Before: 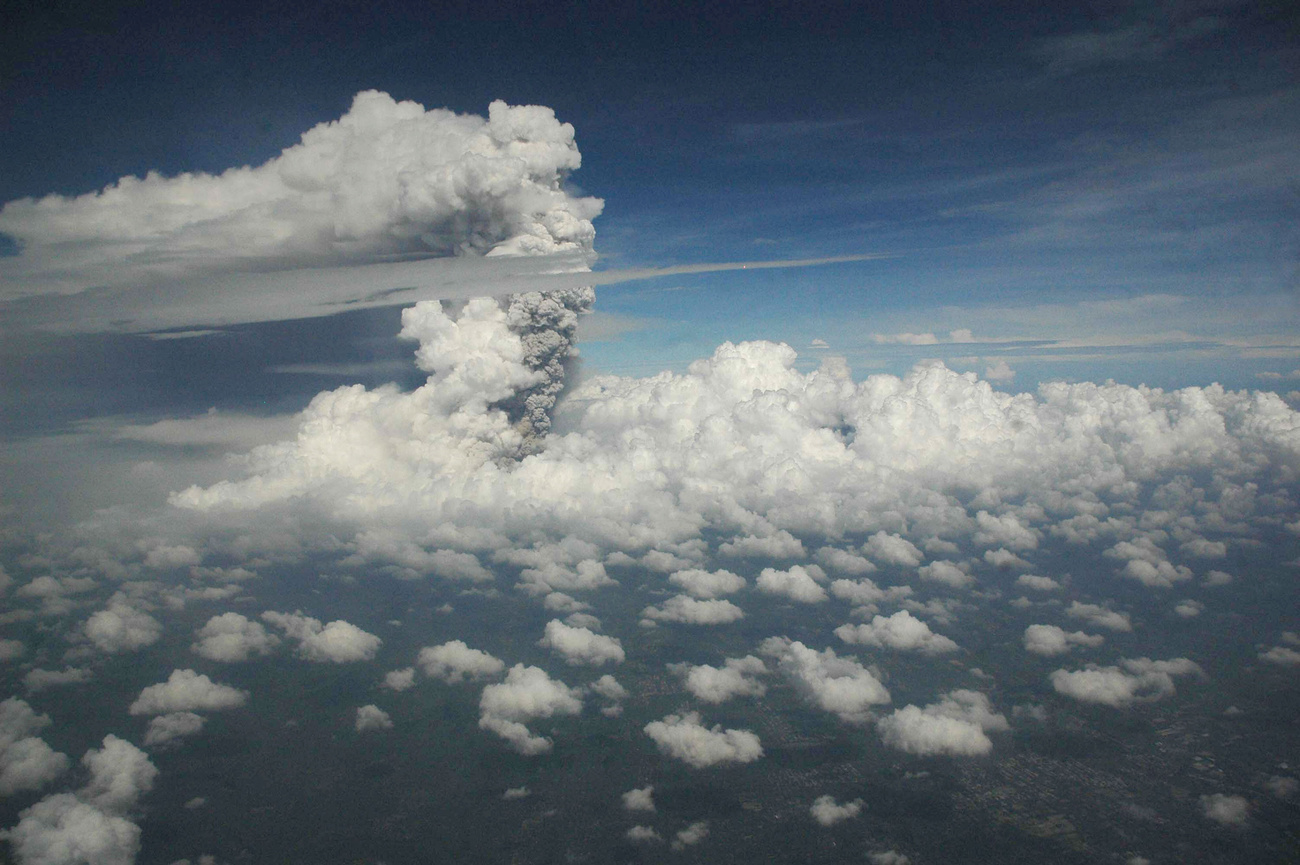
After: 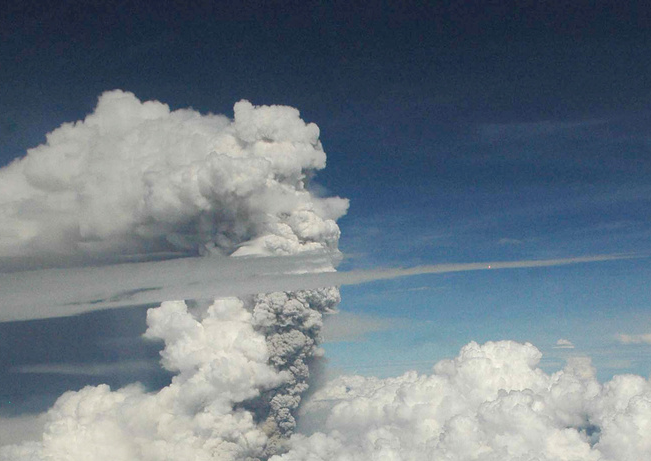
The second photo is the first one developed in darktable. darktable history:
crop: left 19.62%, right 30.302%, bottom 46.61%
